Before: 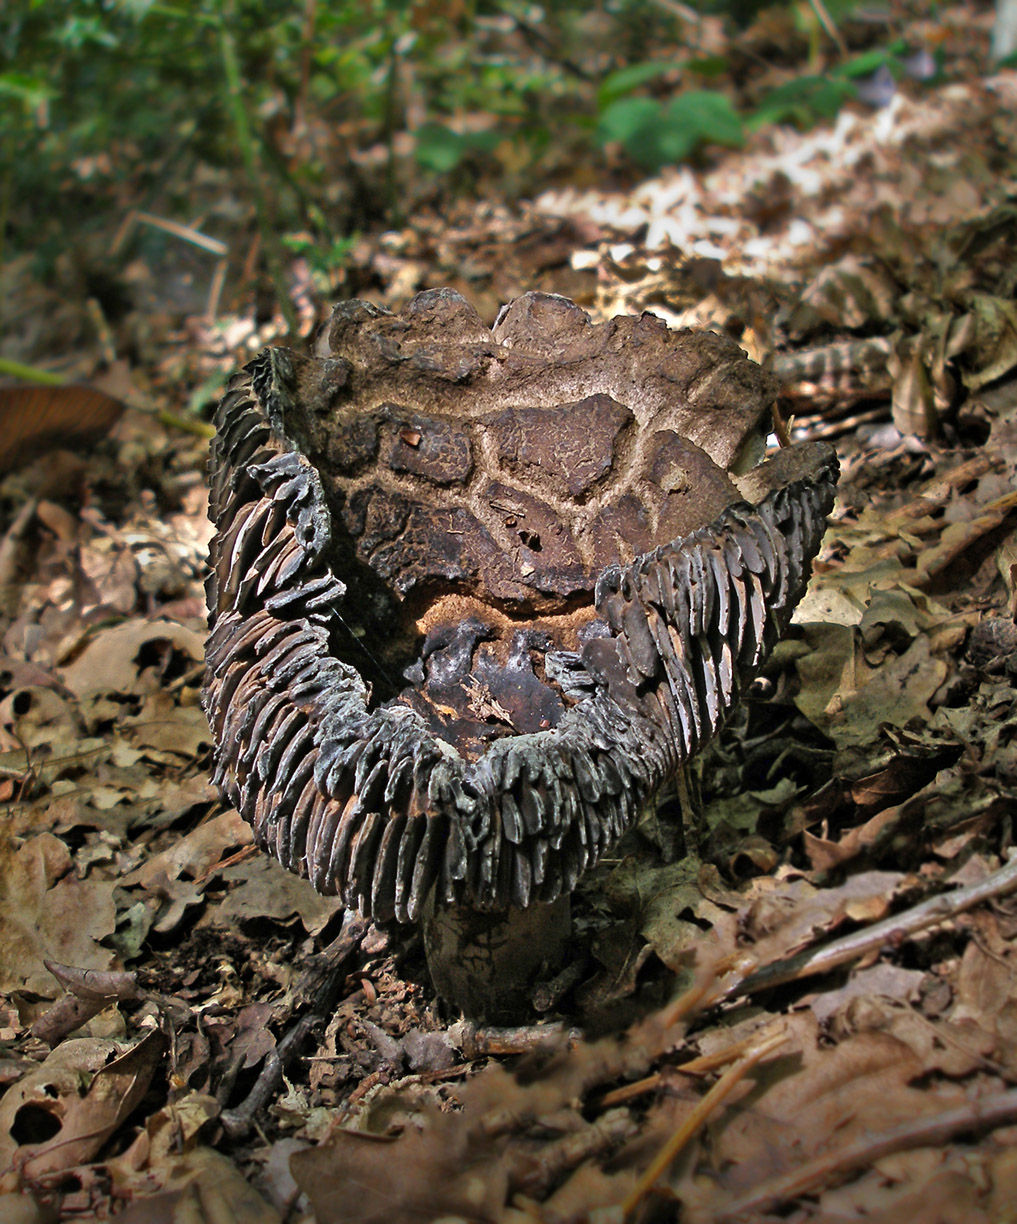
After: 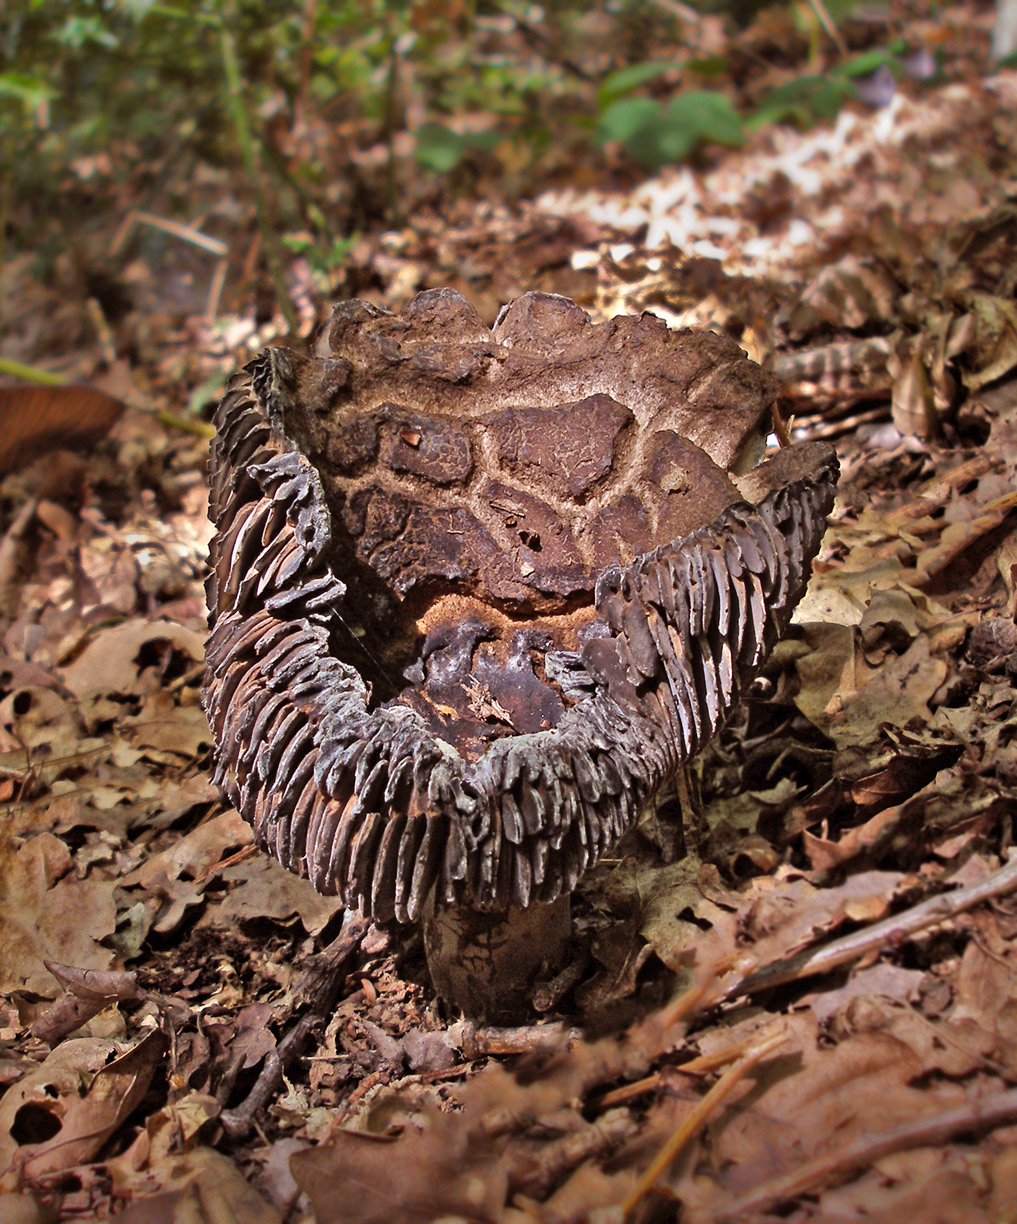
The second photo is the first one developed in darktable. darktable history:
rgb levels: mode RGB, independent channels, levels [[0, 0.474, 1], [0, 0.5, 1], [0, 0.5, 1]]
shadows and highlights: low approximation 0.01, soften with gaussian
